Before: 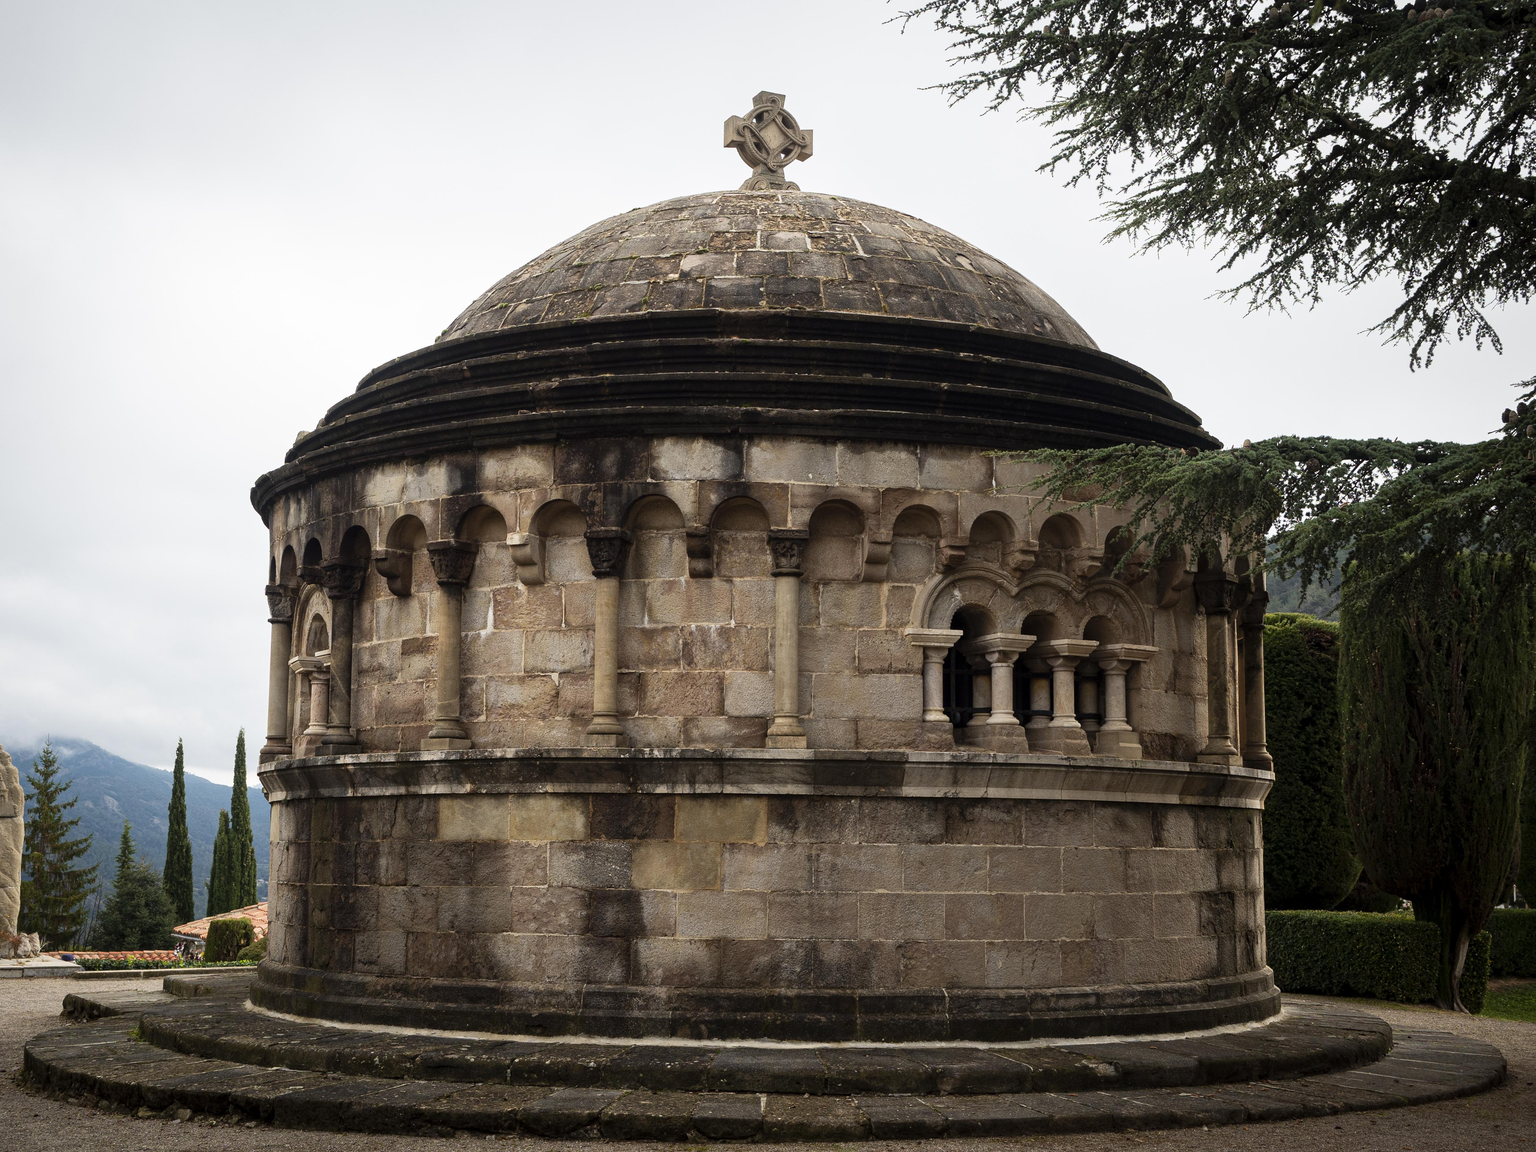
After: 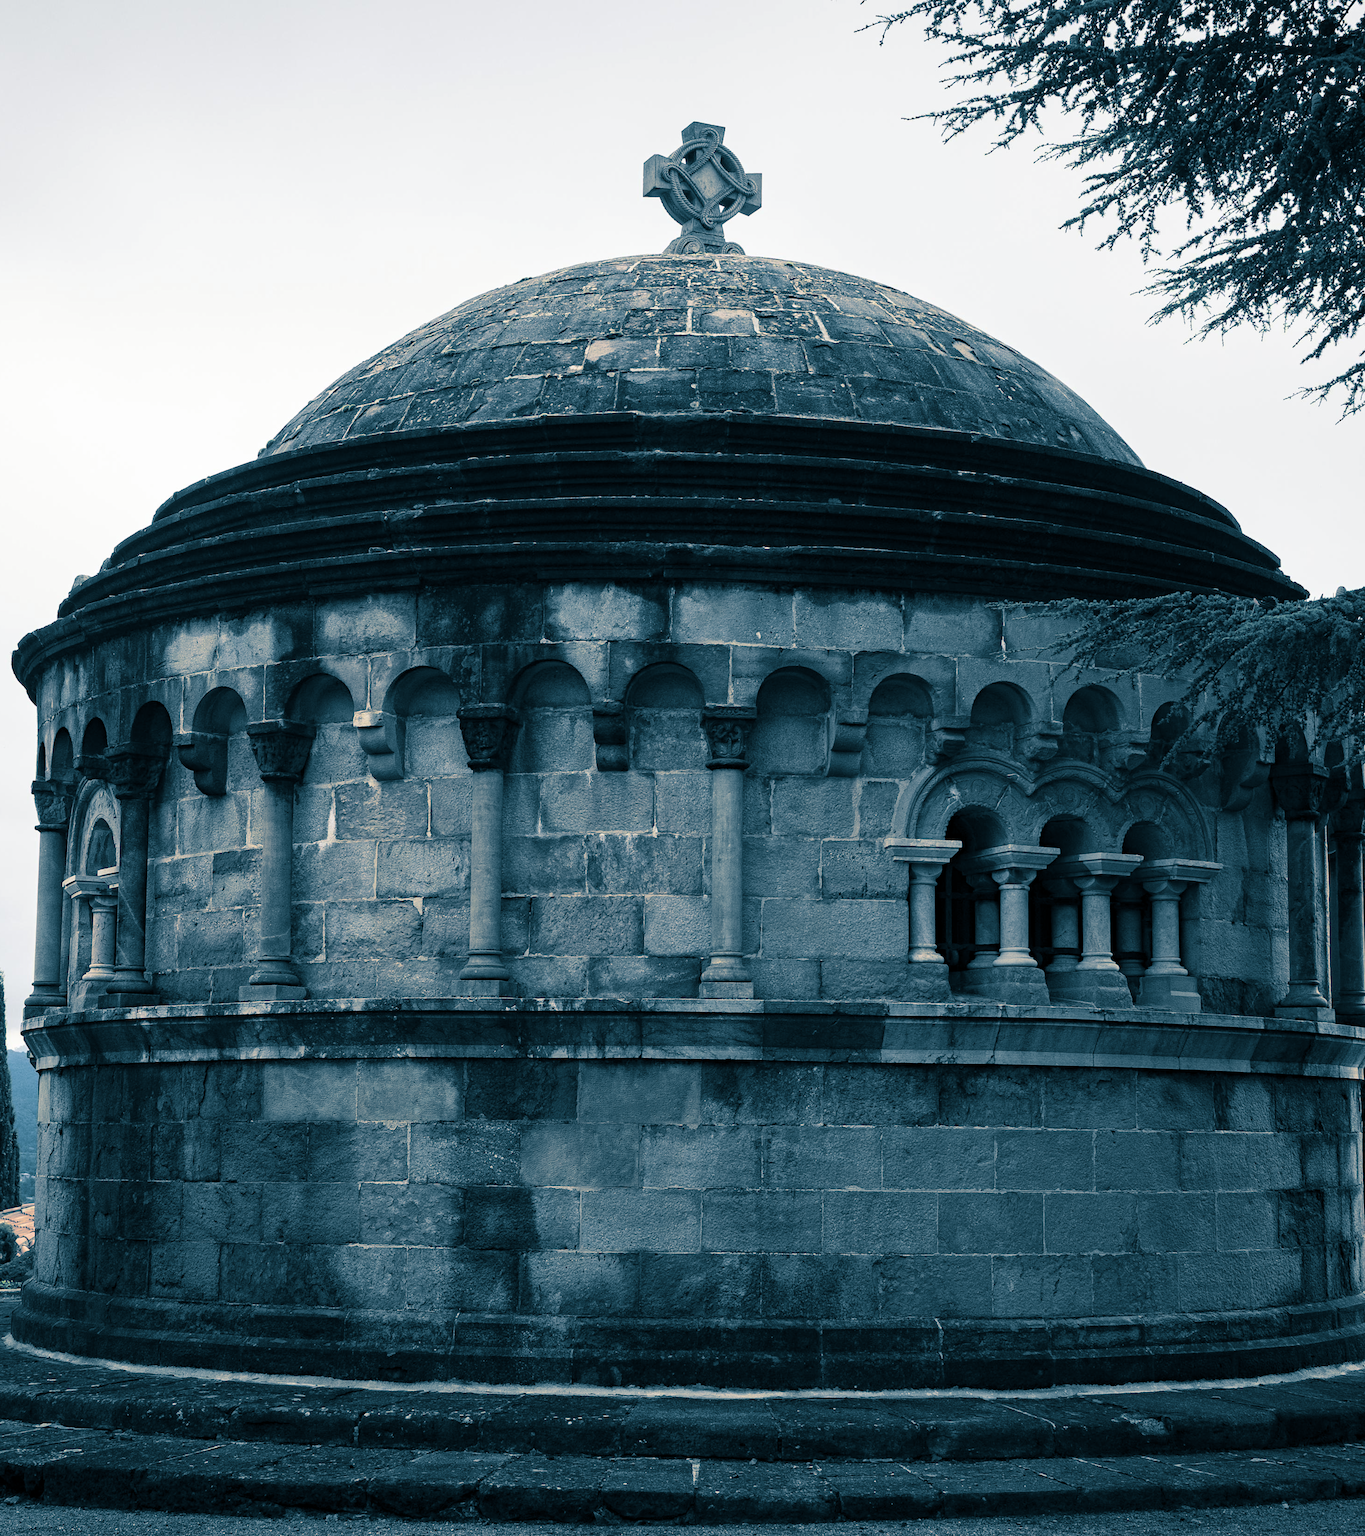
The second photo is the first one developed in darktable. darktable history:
crop and rotate: left 15.754%, right 17.579%
split-toning: shadows › hue 212.4°, balance -70
haze removal: strength 0.29, distance 0.25, compatibility mode true, adaptive false
